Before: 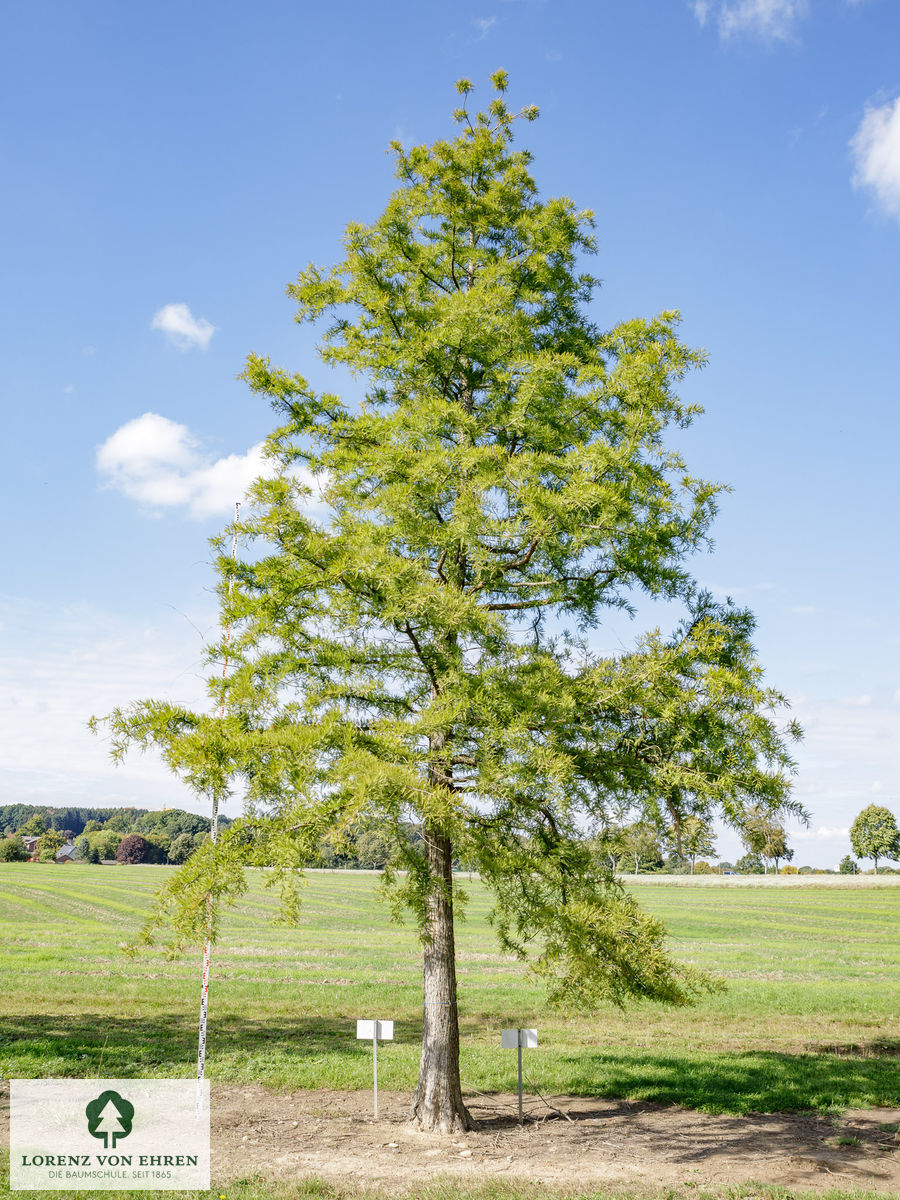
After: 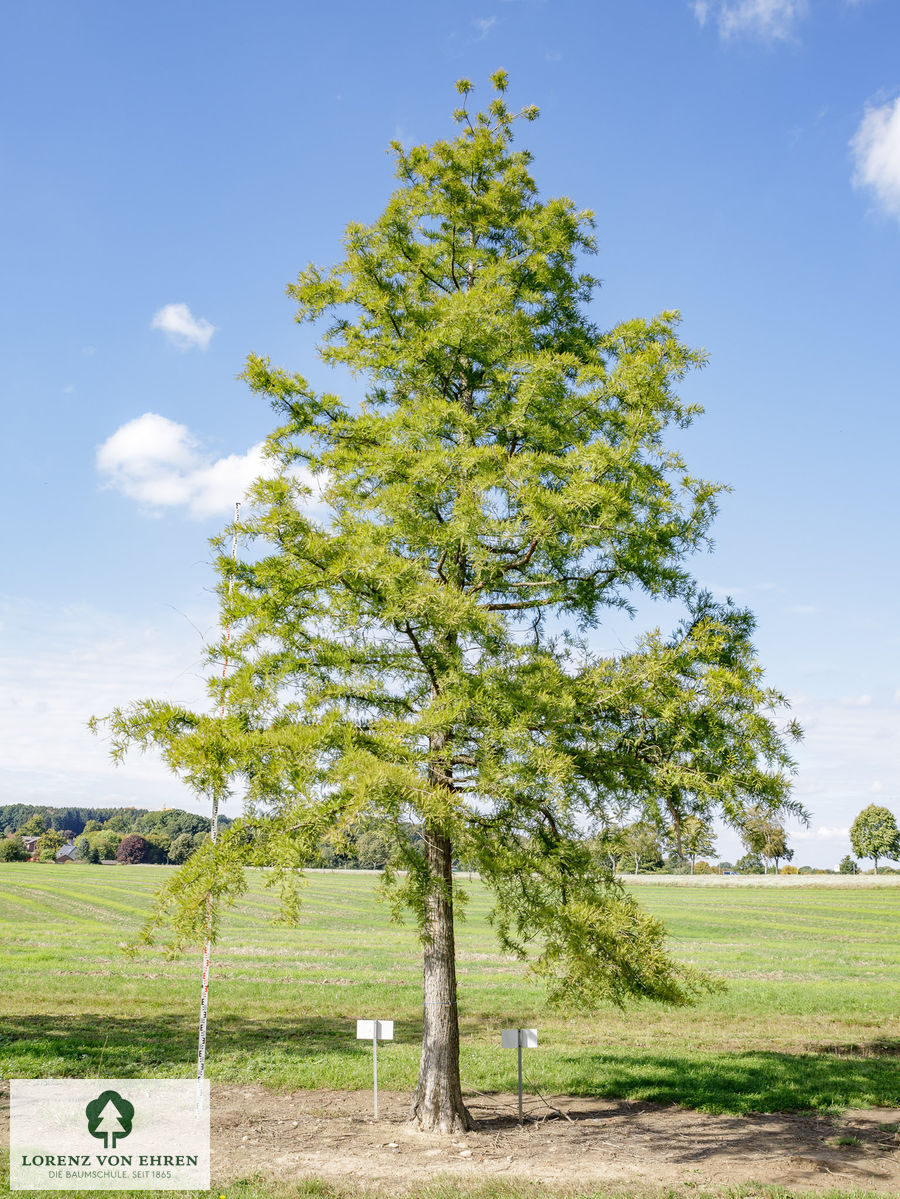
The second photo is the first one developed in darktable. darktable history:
color balance: mode lift, gamma, gain (sRGB)
bloom: size 3%, threshold 100%, strength 0%
crop: bottom 0.071%
